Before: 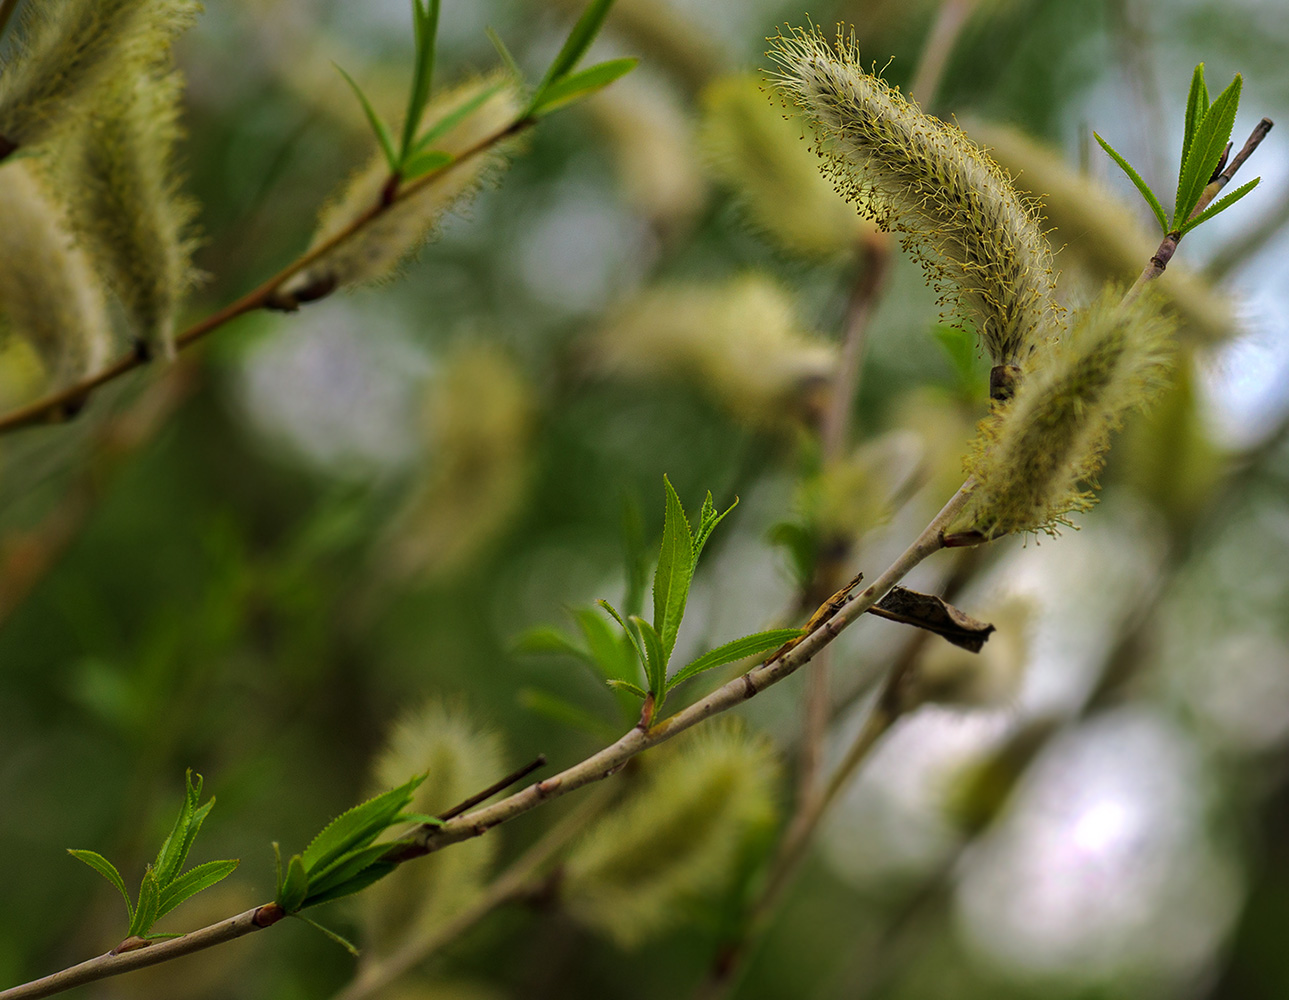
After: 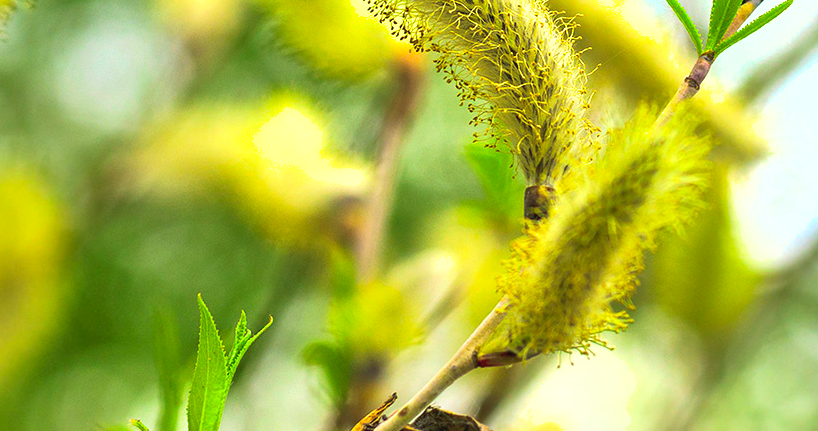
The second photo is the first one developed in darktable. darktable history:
shadows and highlights: on, module defaults
color correction: highlights a* -5.63, highlights b* 10.85
crop: left 36.177%, top 18.029%, right 0.357%, bottom 38.823%
exposure: black level correction 0, exposure 1.405 EV, compensate highlight preservation false
contrast brightness saturation: contrast 0.202, brightness 0.167, saturation 0.224
